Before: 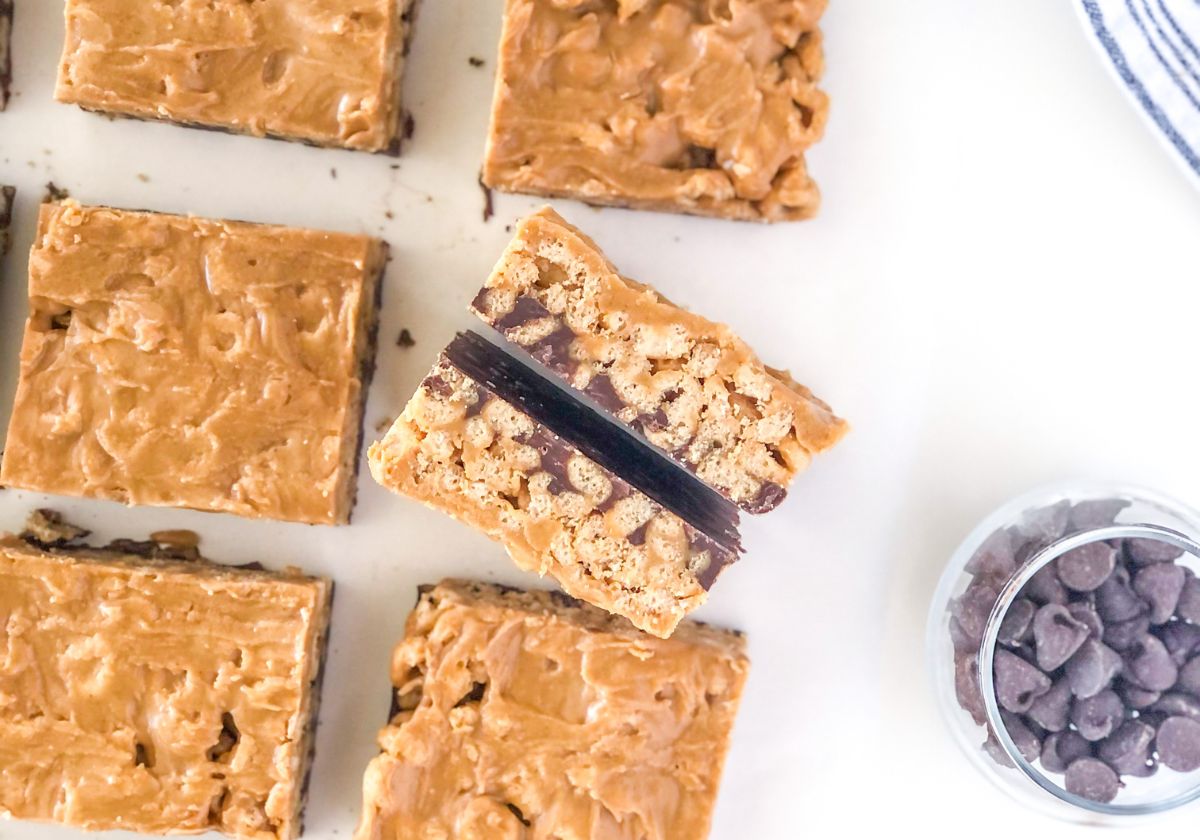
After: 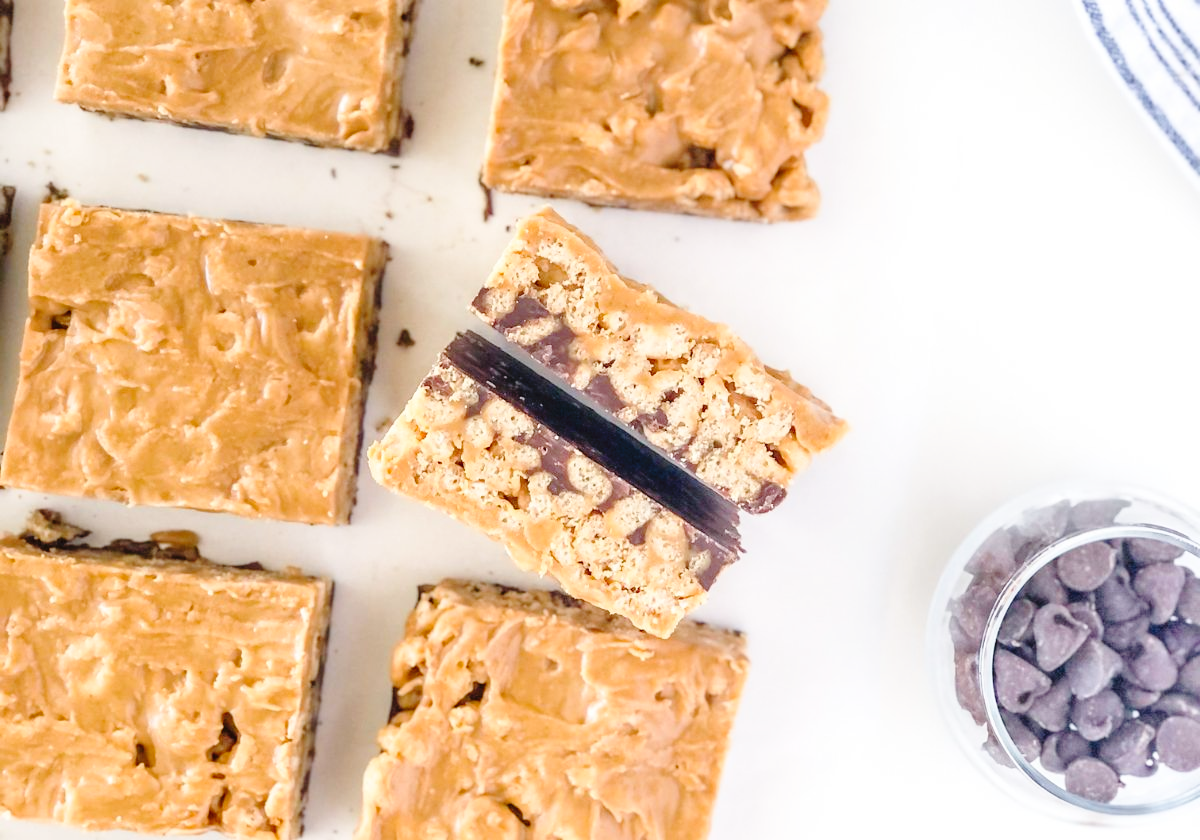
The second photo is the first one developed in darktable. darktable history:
tone curve: curves: ch0 [(0, 0) (0.003, 0.015) (0.011, 0.019) (0.025, 0.027) (0.044, 0.041) (0.069, 0.055) (0.1, 0.079) (0.136, 0.099) (0.177, 0.149) (0.224, 0.216) (0.277, 0.292) (0.335, 0.383) (0.399, 0.474) (0.468, 0.556) (0.543, 0.632) (0.623, 0.711) (0.709, 0.789) (0.801, 0.871) (0.898, 0.944) (1, 1)], preserve colors none
